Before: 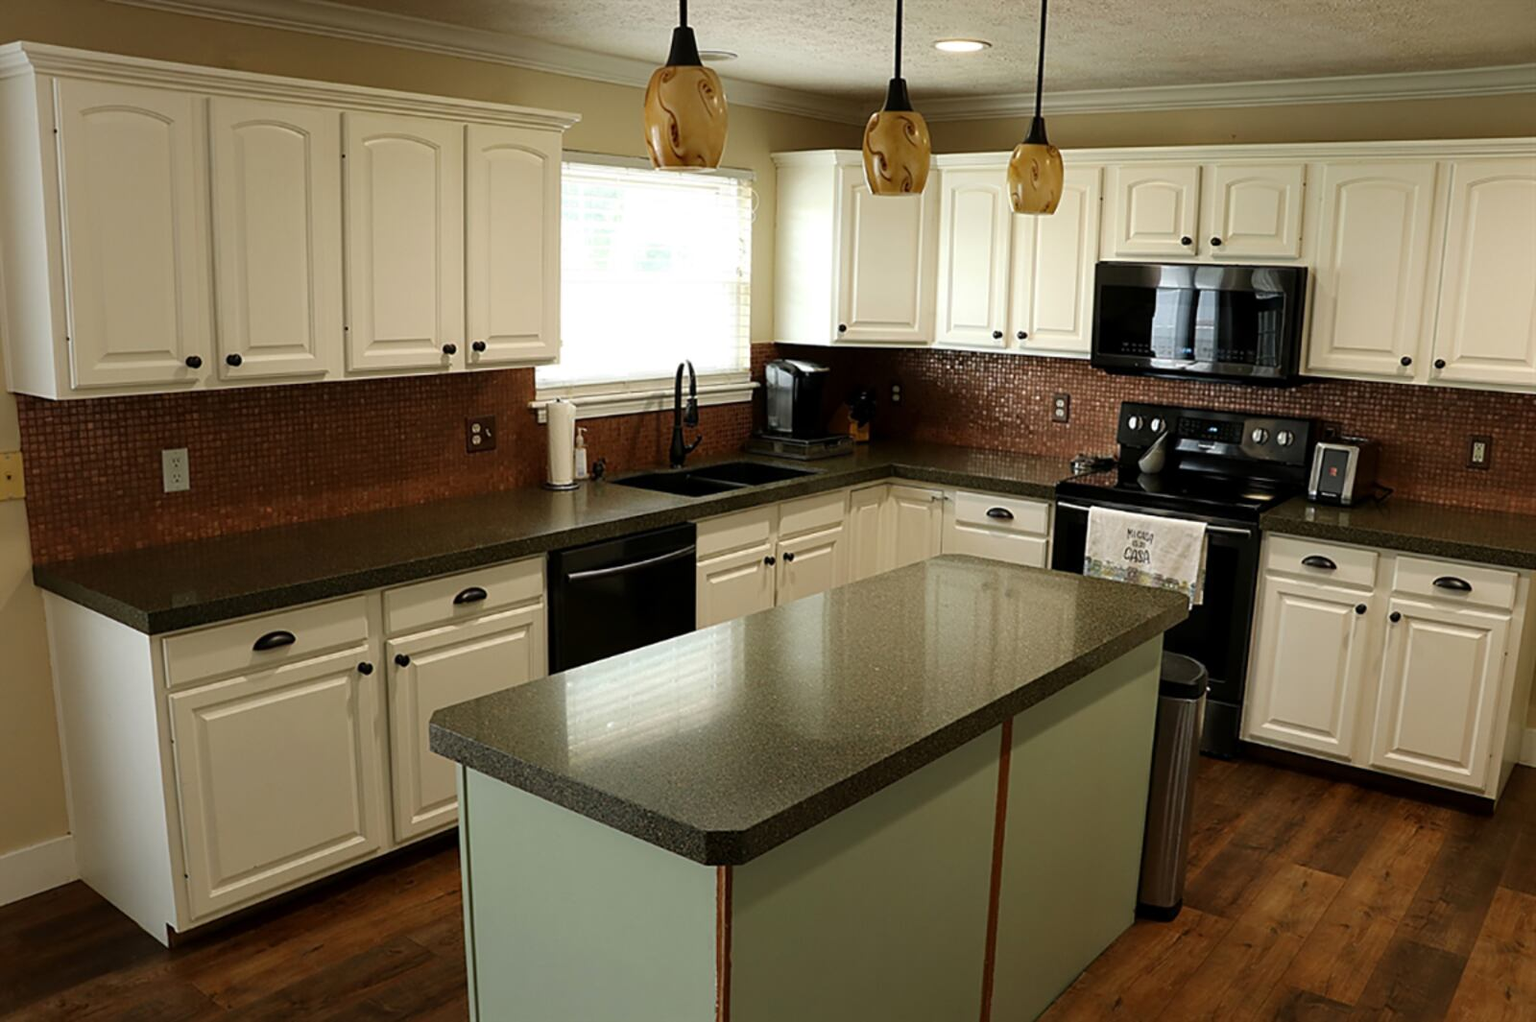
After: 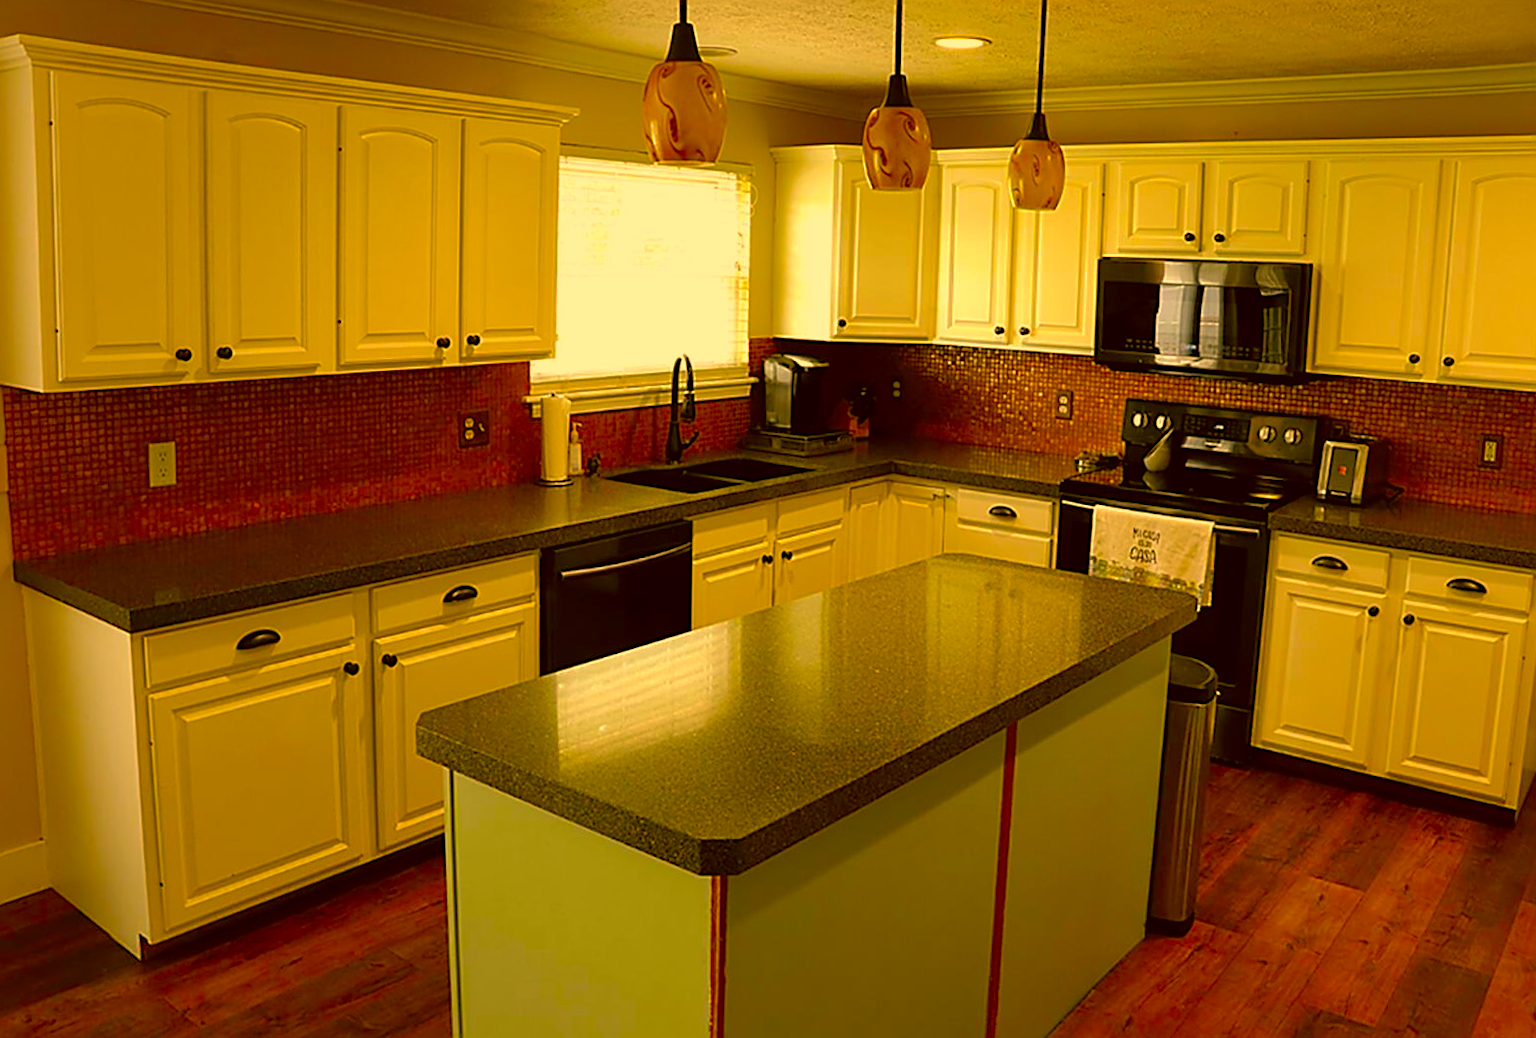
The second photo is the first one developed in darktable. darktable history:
sharpen: on, module defaults
color correction: highlights a* 10.44, highlights b* 30.04, shadows a* 2.73, shadows b* 17.51, saturation 1.72
shadows and highlights: on, module defaults
rotate and perspective: rotation 0.226°, lens shift (vertical) -0.042, crop left 0.023, crop right 0.982, crop top 0.006, crop bottom 0.994
